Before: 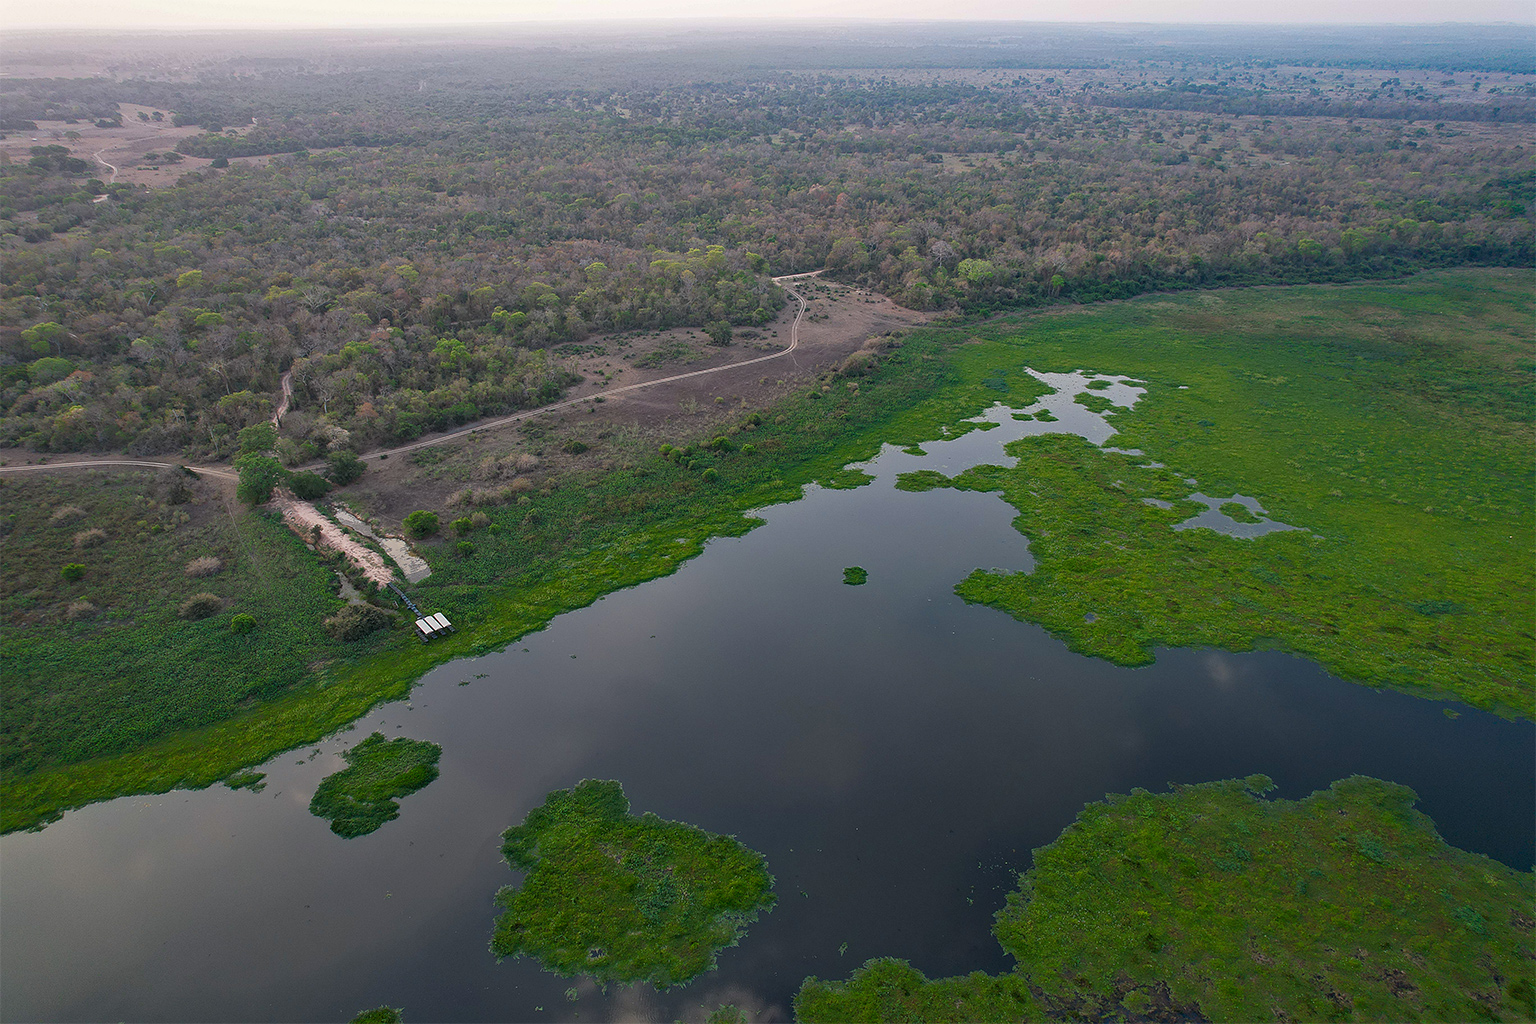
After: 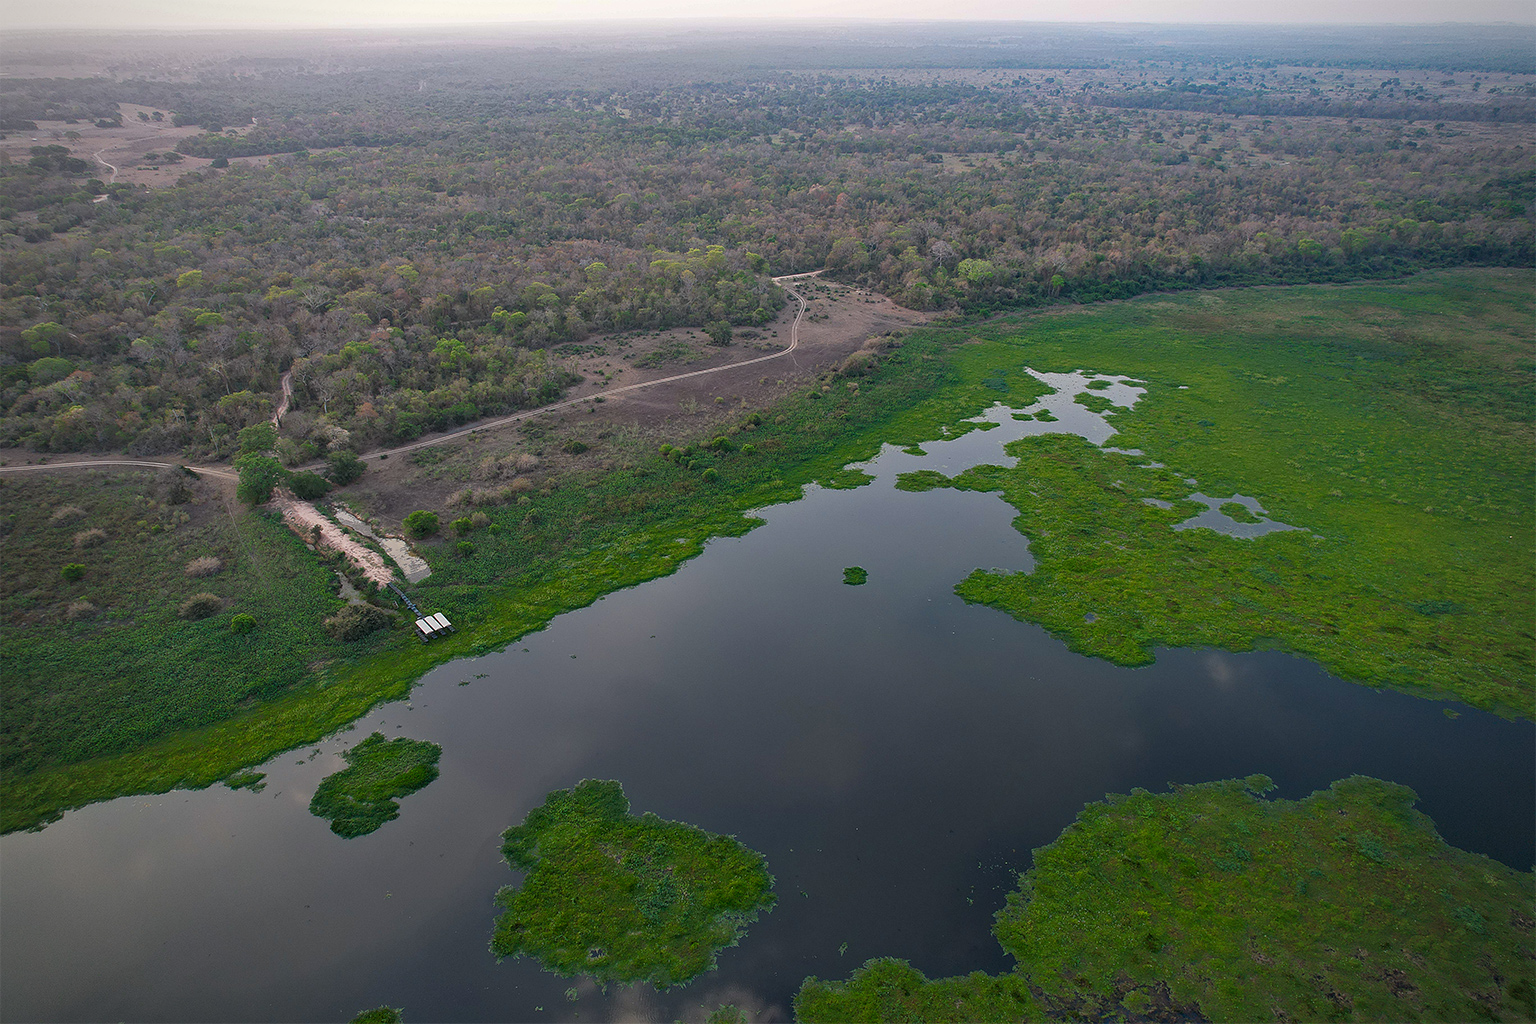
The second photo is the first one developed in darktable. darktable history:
vignetting: fall-off radius 61.2%
